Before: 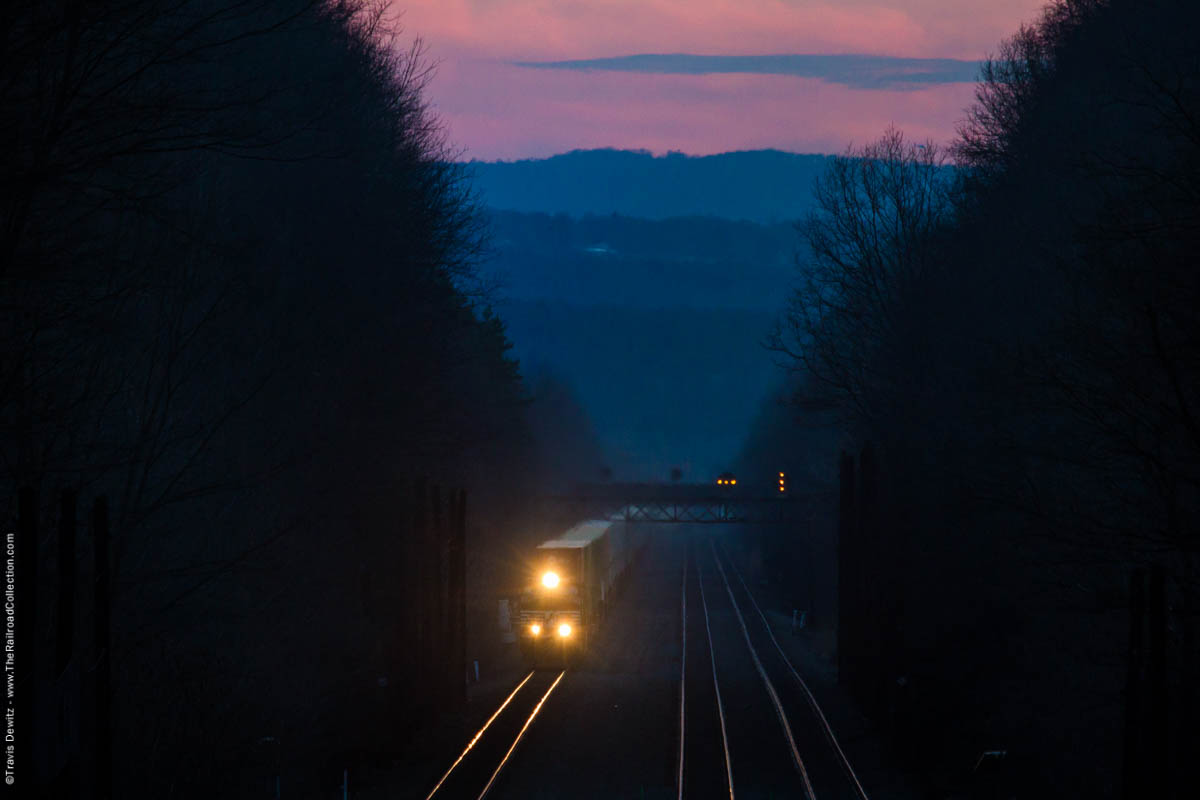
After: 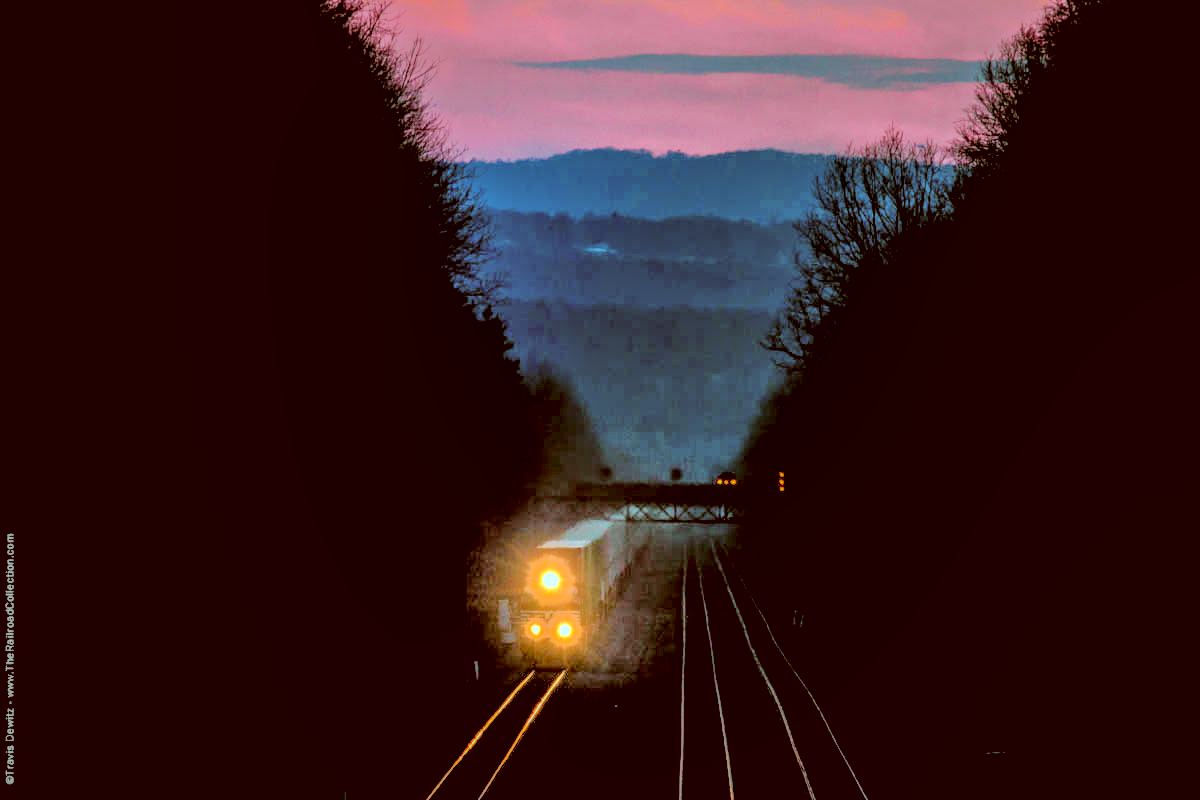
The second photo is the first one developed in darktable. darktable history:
shadows and highlights: shadows 38.43, highlights -74.54
exposure: exposure -0.072 EV, compensate highlight preservation false
local contrast: highlights 0%, shadows 0%, detail 182%
rgb levels: preserve colors sum RGB, levels [[0.038, 0.433, 0.934], [0, 0.5, 1], [0, 0.5, 1]]
color correction: highlights a* -14.62, highlights b* -16.22, shadows a* 10.12, shadows b* 29.4
tone curve: curves: ch0 [(0, 0) (0.062, 0.023) (0.168, 0.142) (0.359, 0.44) (0.469, 0.544) (0.634, 0.722) (0.839, 0.909) (0.998, 0.978)]; ch1 [(0, 0) (0.437, 0.453) (0.472, 0.47) (0.502, 0.504) (0.527, 0.546) (0.568, 0.619) (0.608, 0.665) (0.669, 0.748) (0.859, 0.899) (1, 1)]; ch2 [(0, 0) (0.33, 0.301) (0.421, 0.443) (0.473, 0.498) (0.509, 0.5) (0.535, 0.564) (0.575, 0.625) (0.608, 0.676) (1, 1)], color space Lab, independent channels, preserve colors none
